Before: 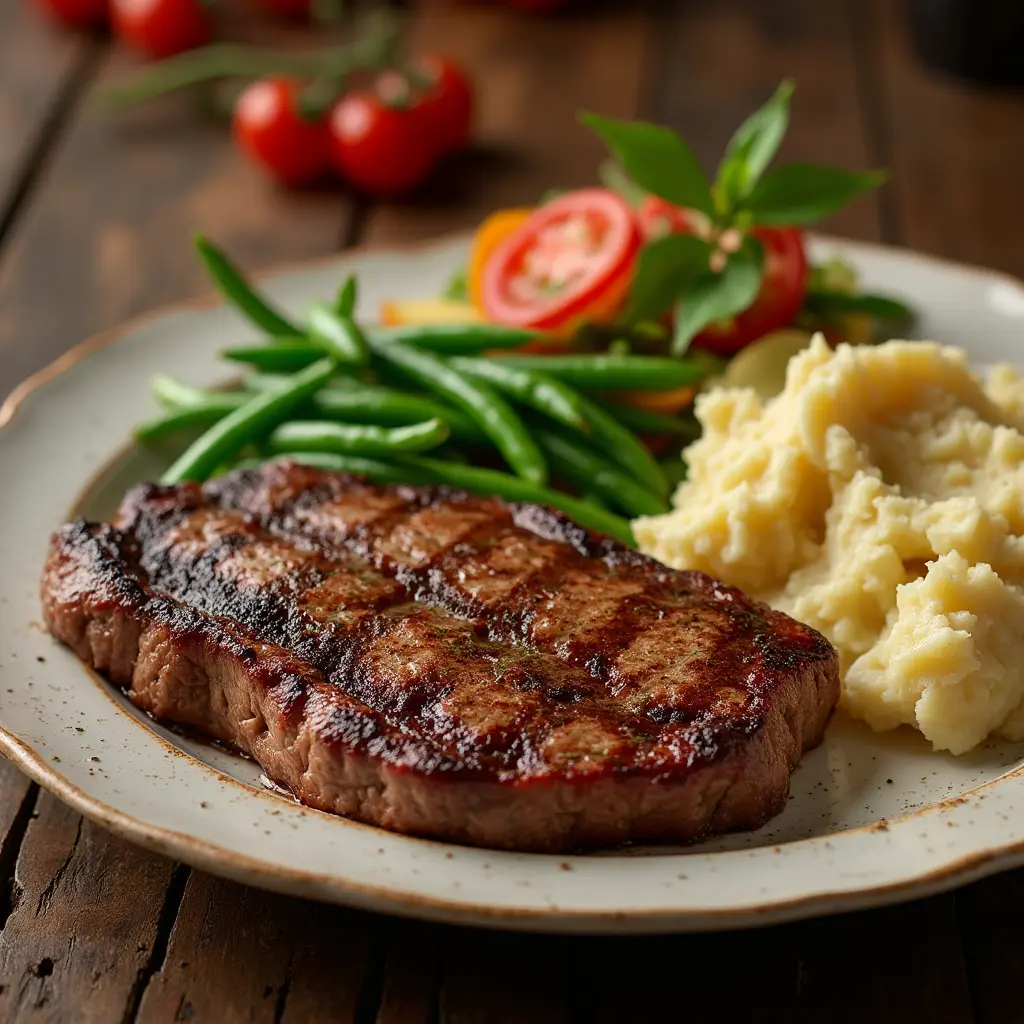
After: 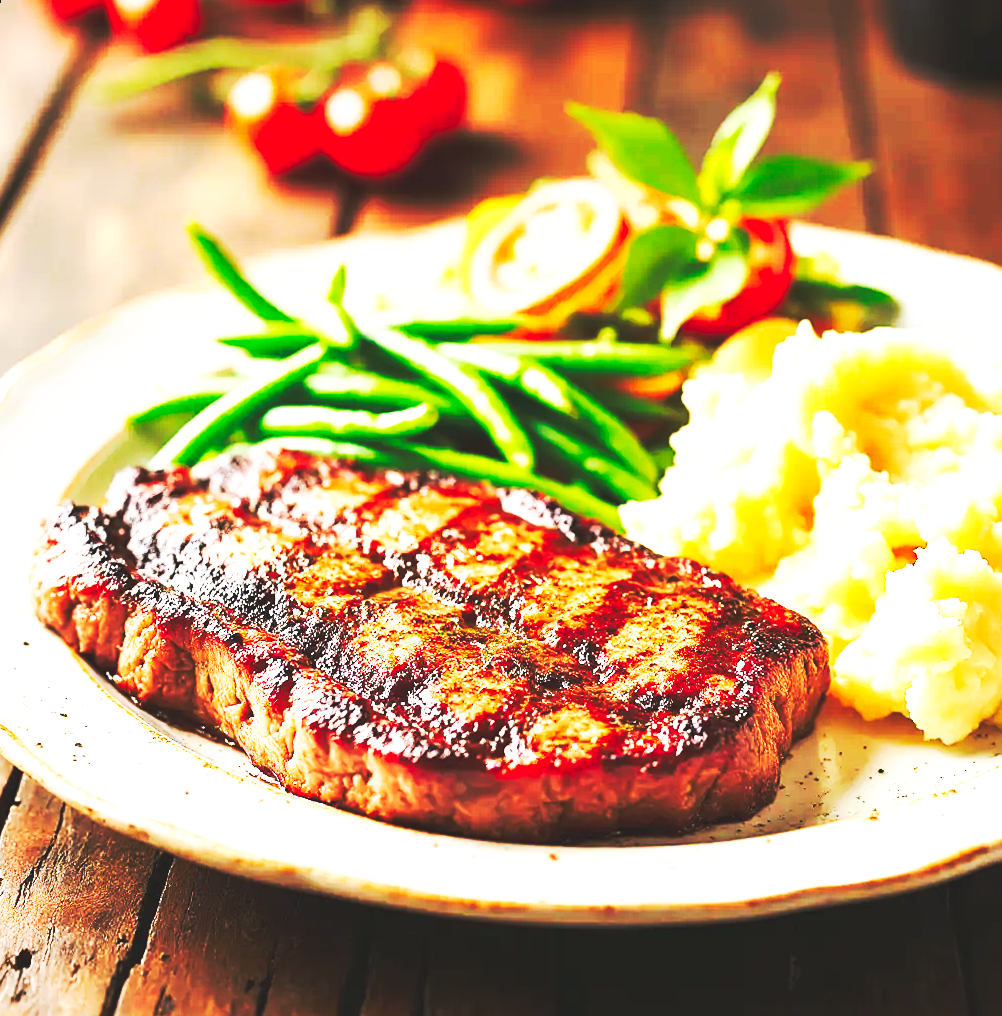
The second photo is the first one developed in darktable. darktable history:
rotate and perspective: rotation 0.226°, lens shift (vertical) -0.042, crop left 0.023, crop right 0.982, crop top 0.006, crop bottom 0.994
sharpen: amount 0.2
base curve: curves: ch0 [(0, 0.015) (0.085, 0.116) (0.134, 0.298) (0.19, 0.545) (0.296, 0.764) (0.599, 0.982) (1, 1)], preserve colors none
exposure: exposure 1.5 EV, compensate highlight preservation false
